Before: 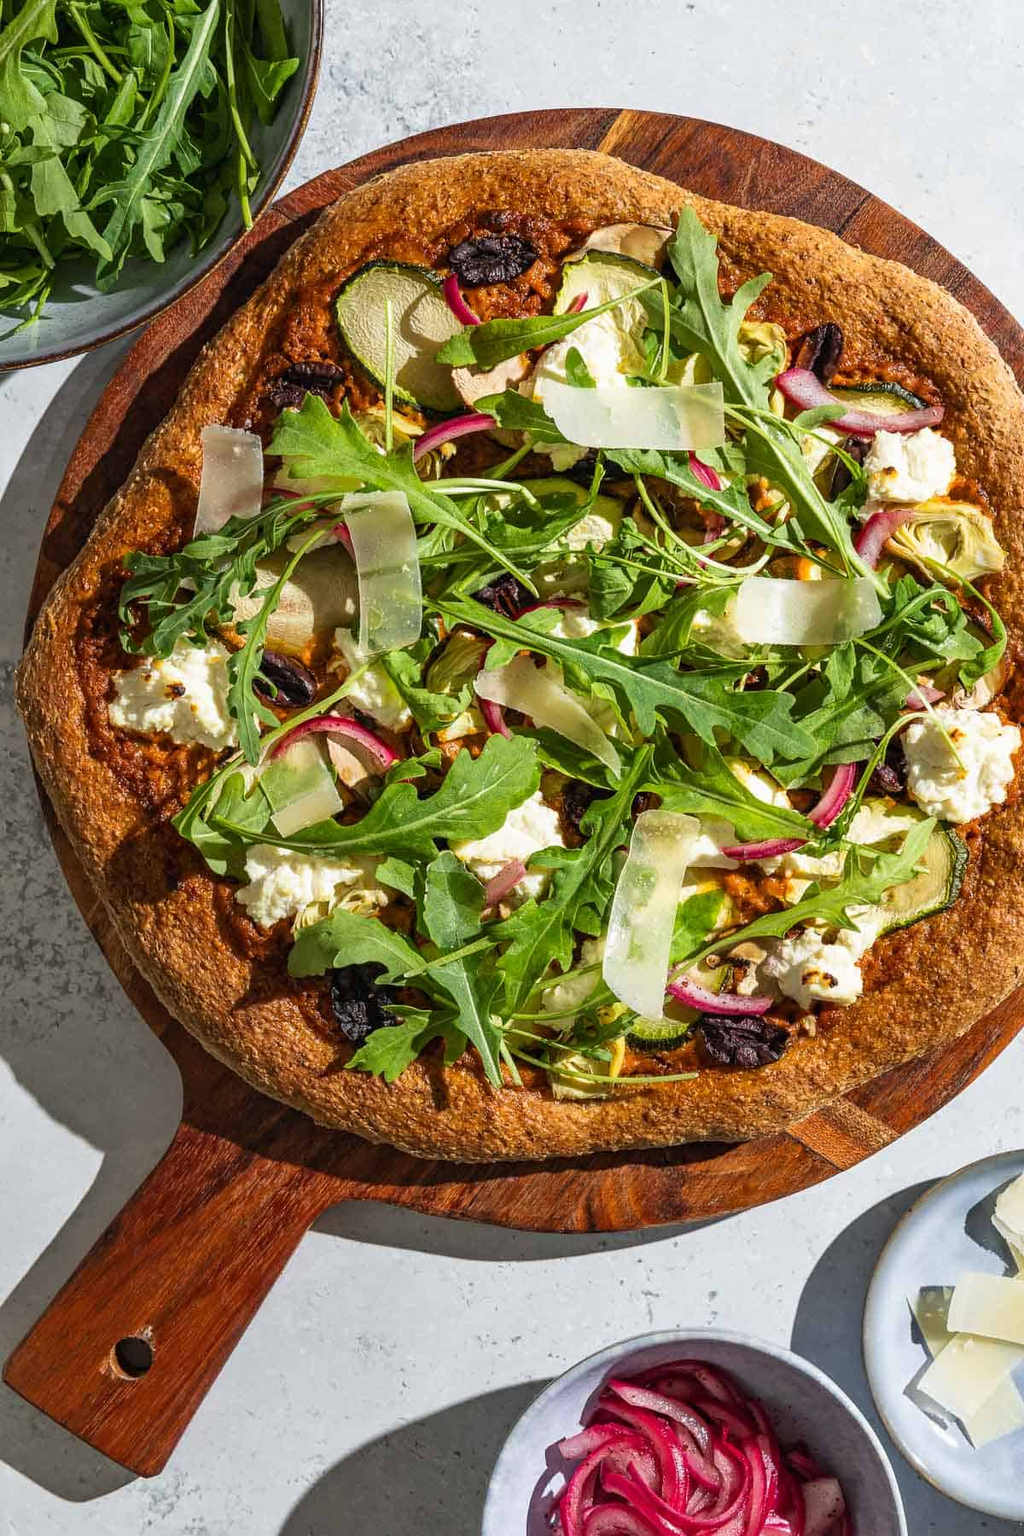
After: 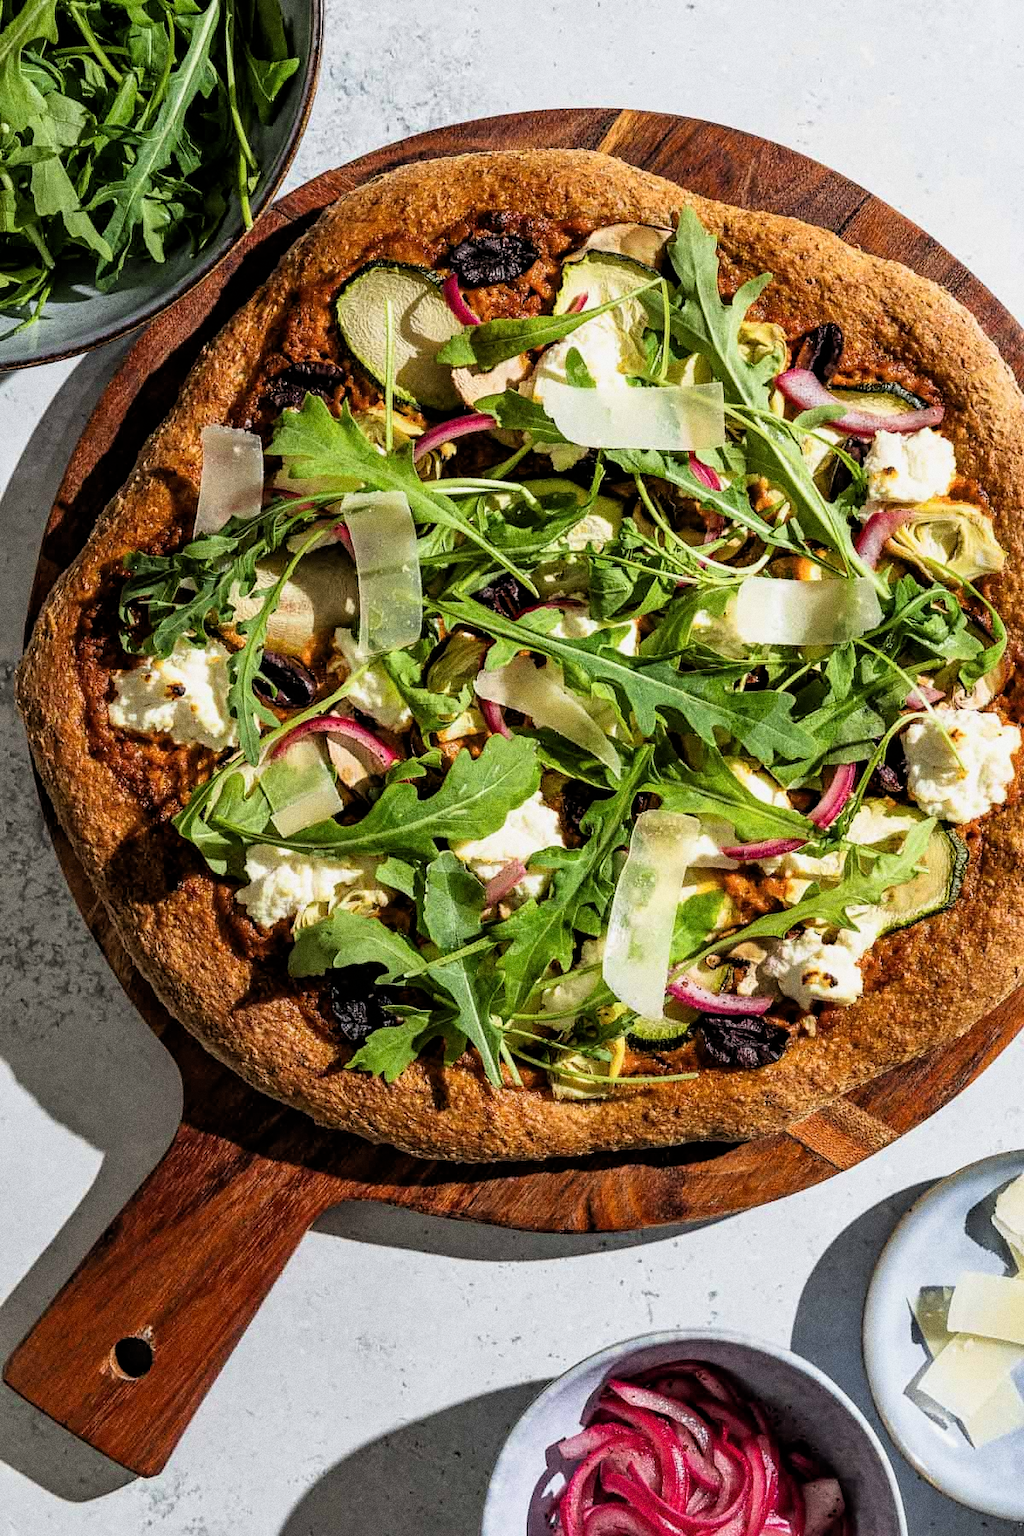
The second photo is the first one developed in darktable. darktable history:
filmic rgb: black relative exposure -4.93 EV, white relative exposure 2.84 EV, hardness 3.72
grain: coarseness 0.09 ISO, strength 40%
